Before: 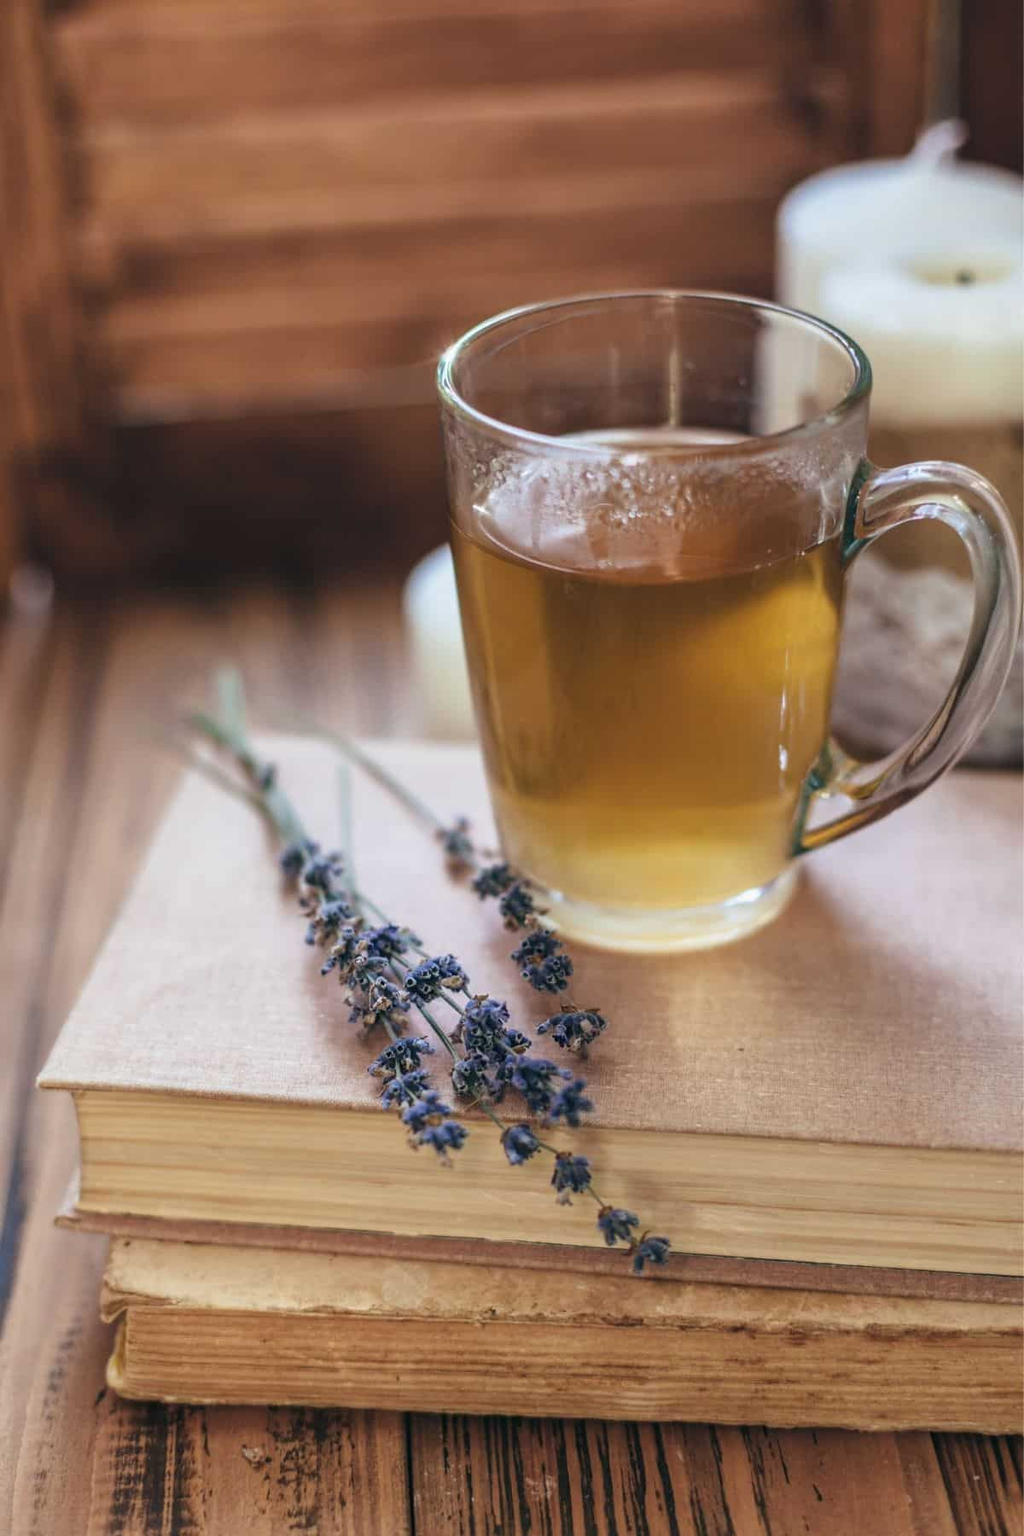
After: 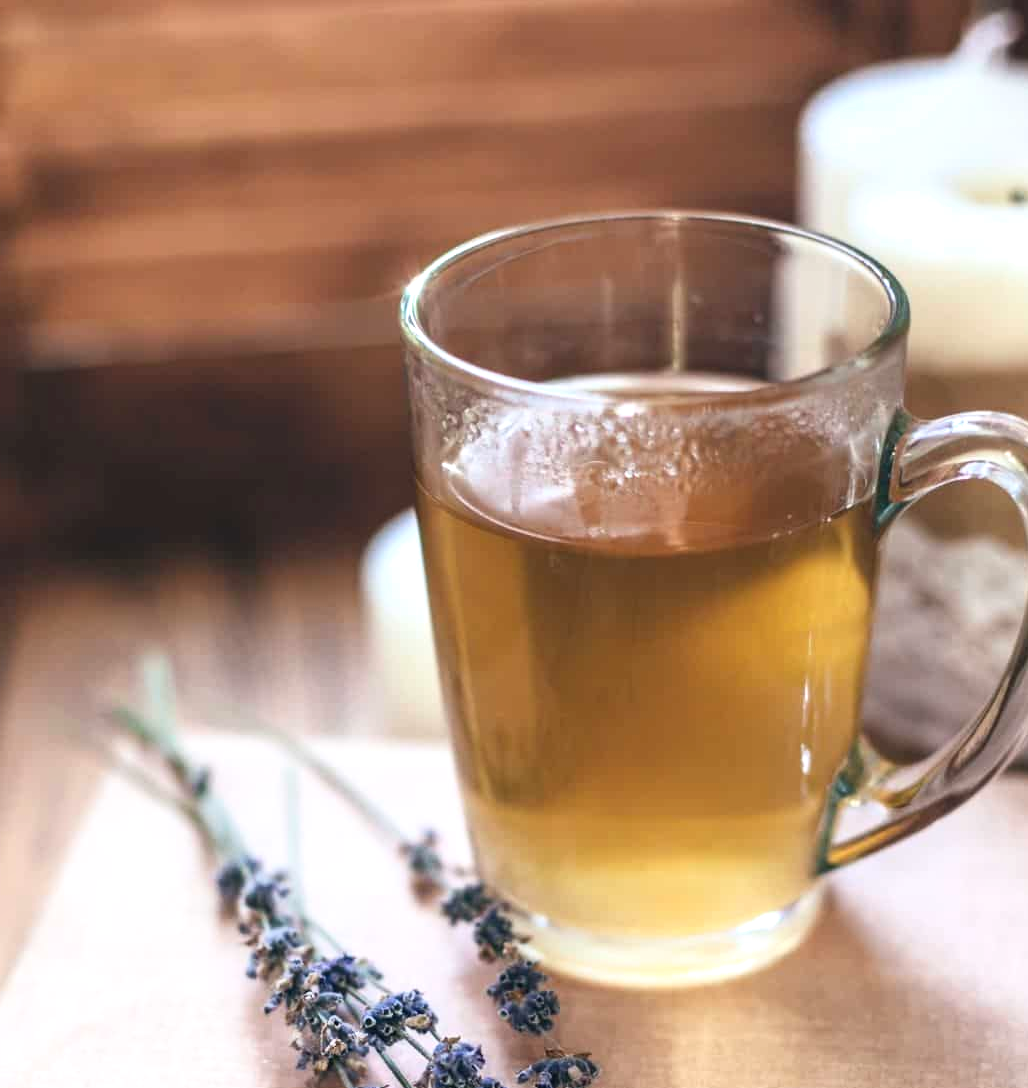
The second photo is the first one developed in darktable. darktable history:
crop and rotate: left 9.345%, top 7.22%, right 4.982%, bottom 32.331%
shadows and highlights: shadows 0, highlights 40
exposure: black level correction 0, exposure 0.5 EV, compensate highlight preservation false
contrast brightness saturation: contrast 0.05
